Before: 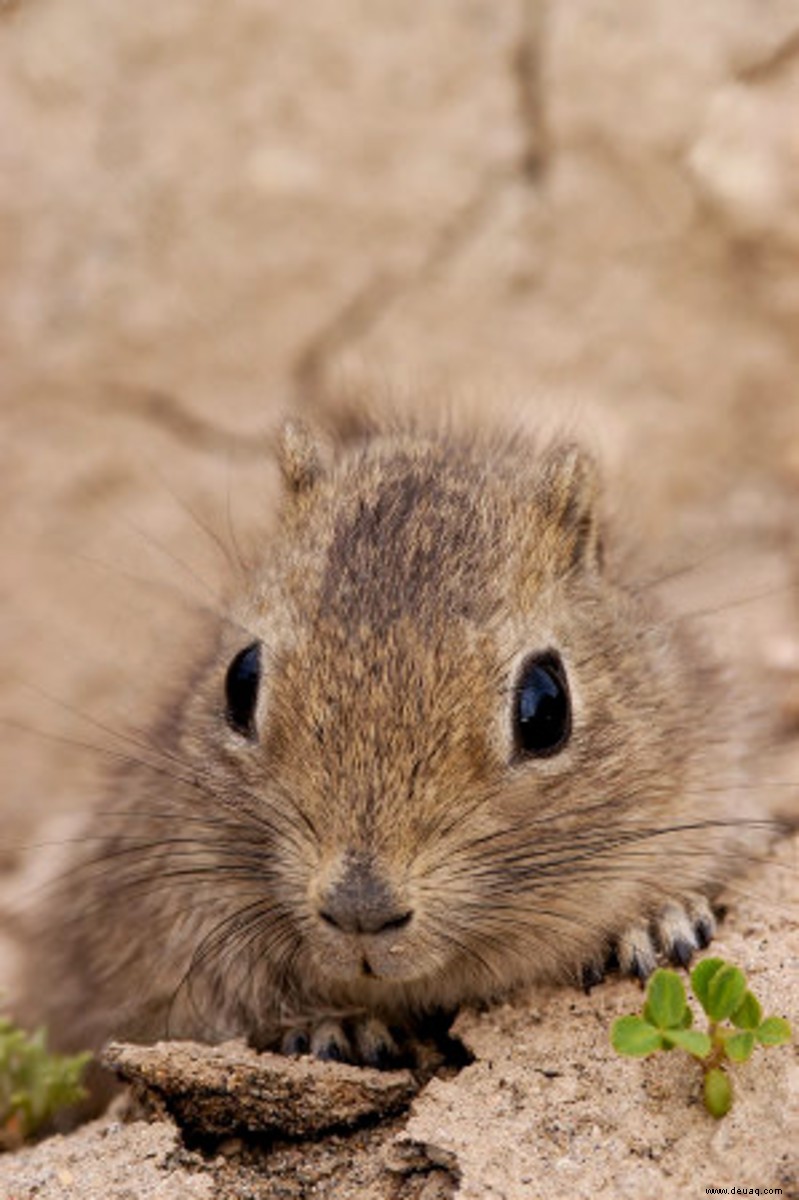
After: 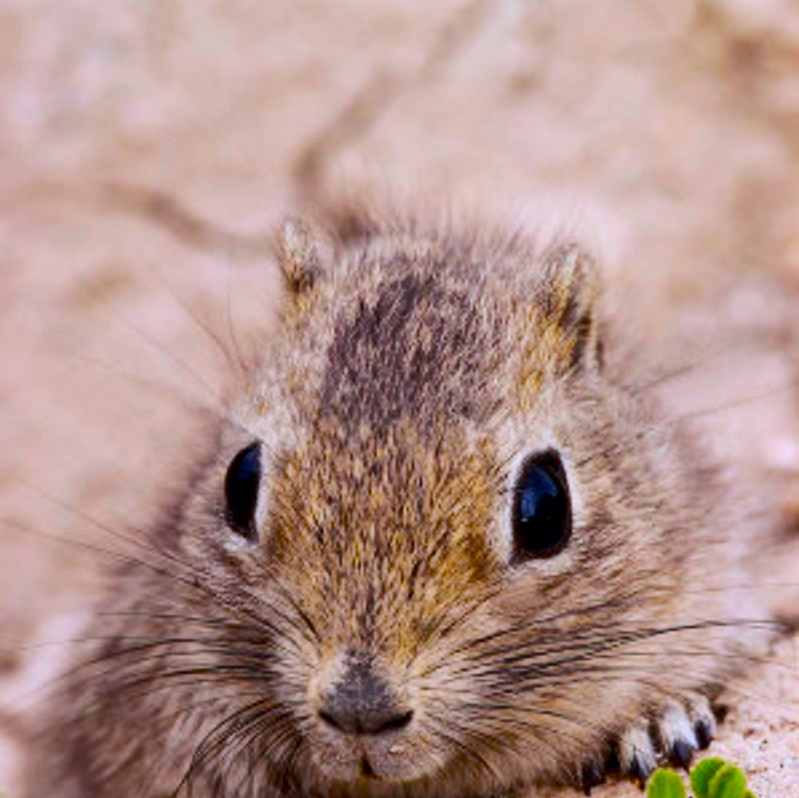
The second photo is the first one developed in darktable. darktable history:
color balance: output saturation 110%
crop: top 16.727%, bottom 16.727%
white balance: red 0.948, green 1.02, blue 1.176
tone equalizer: on, module defaults
tone curve: curves: ch0 [(0, 0) (0.126, 0.061) (0.338, 0.285) (0.494, 0.518) (0.703, 0.762) (1, 1)]; ch1 [(0, 0) (0.364, 0.322) (0.443, 0.441) (0.5, 0.501) (0.55, 0.578) (1, 1)]; ch2 [(0, 0) (0.44, 0.424) (0.501, 0.499) (0.557, 0.564) (0.613, 0.682) (0.707, 0.746) (1, 1)], color space Lab, independent channels, preserve colors none
